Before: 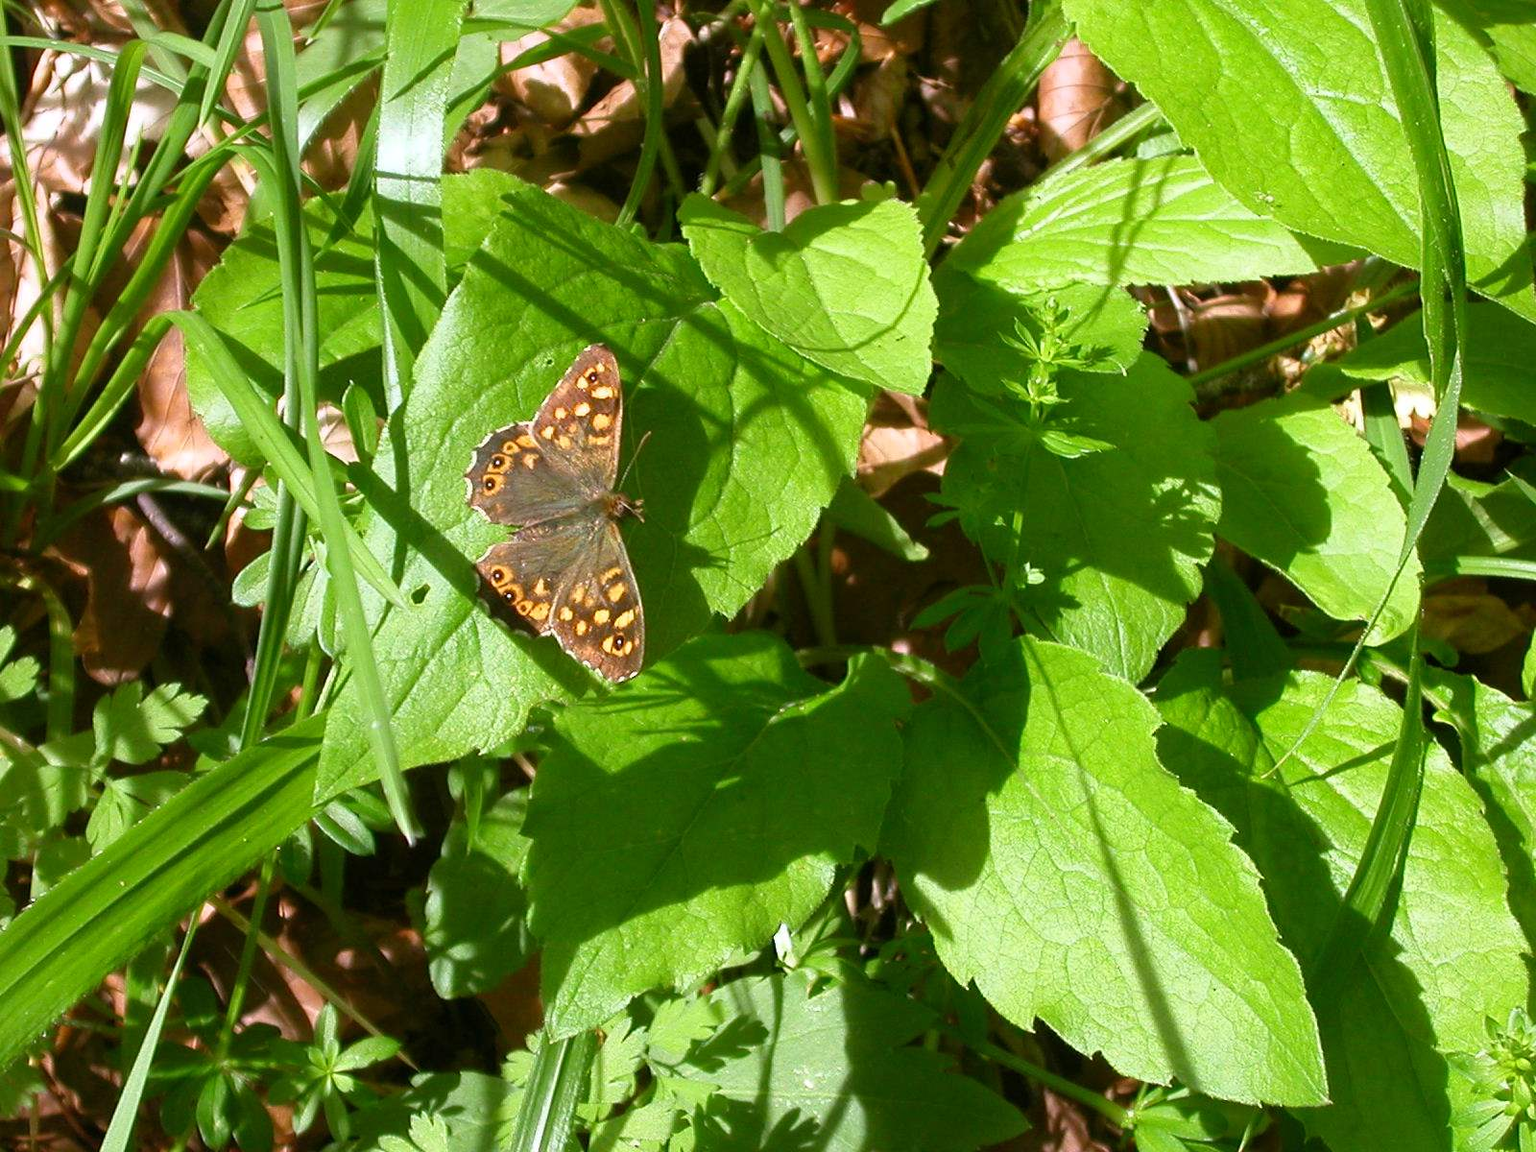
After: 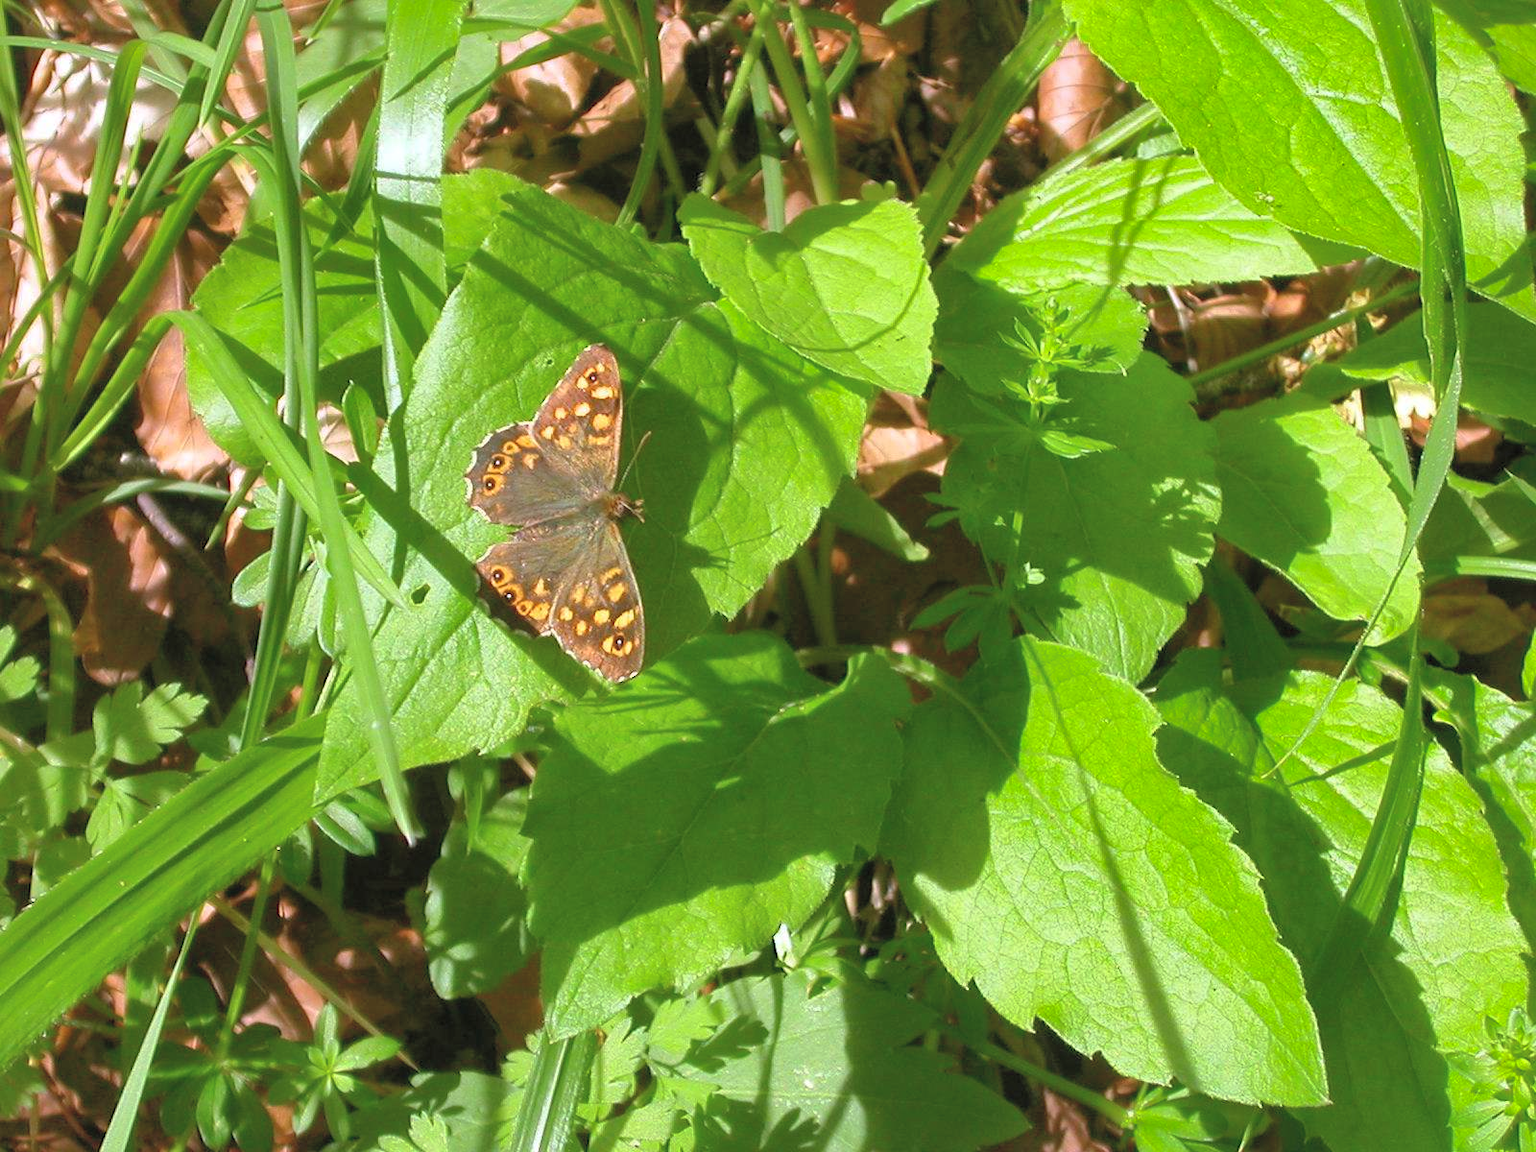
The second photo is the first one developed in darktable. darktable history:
contrast brightness saturation: brightness 0.15
shadows and highlights: on, module defaults
